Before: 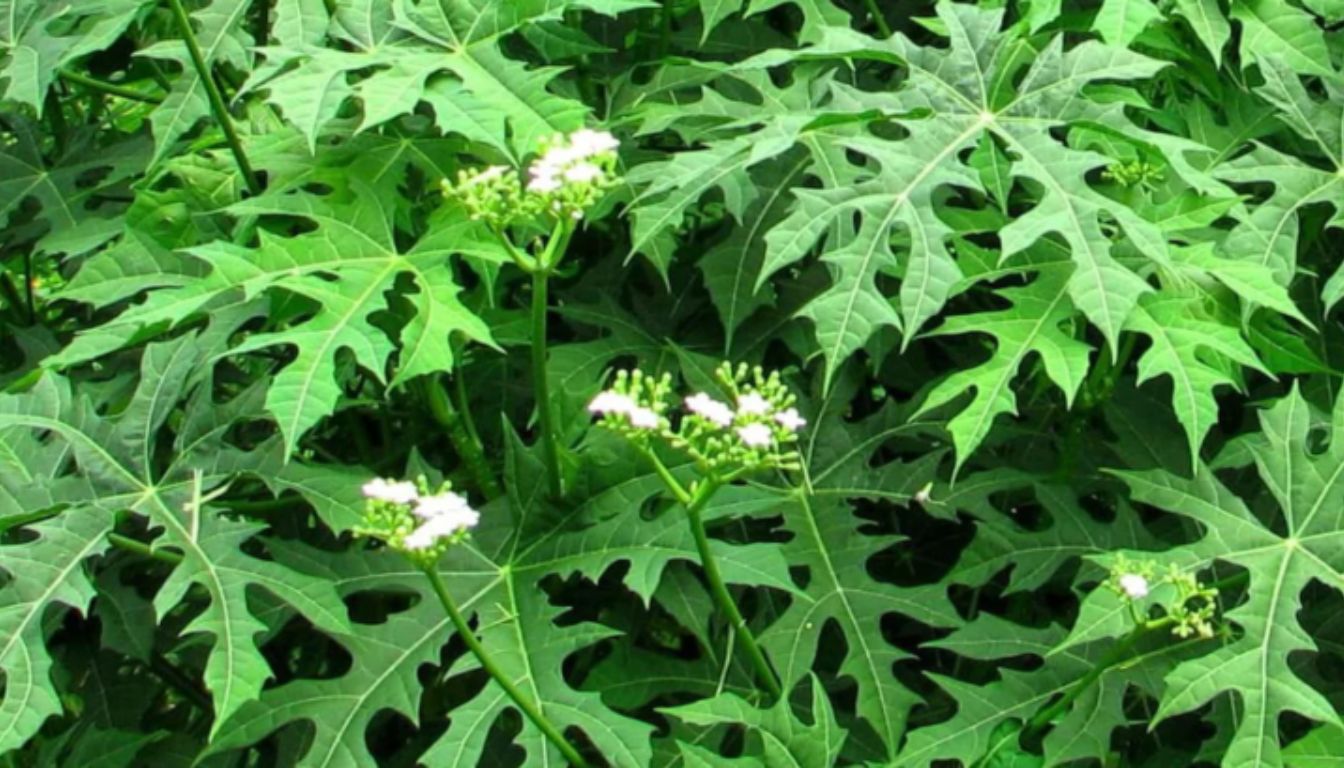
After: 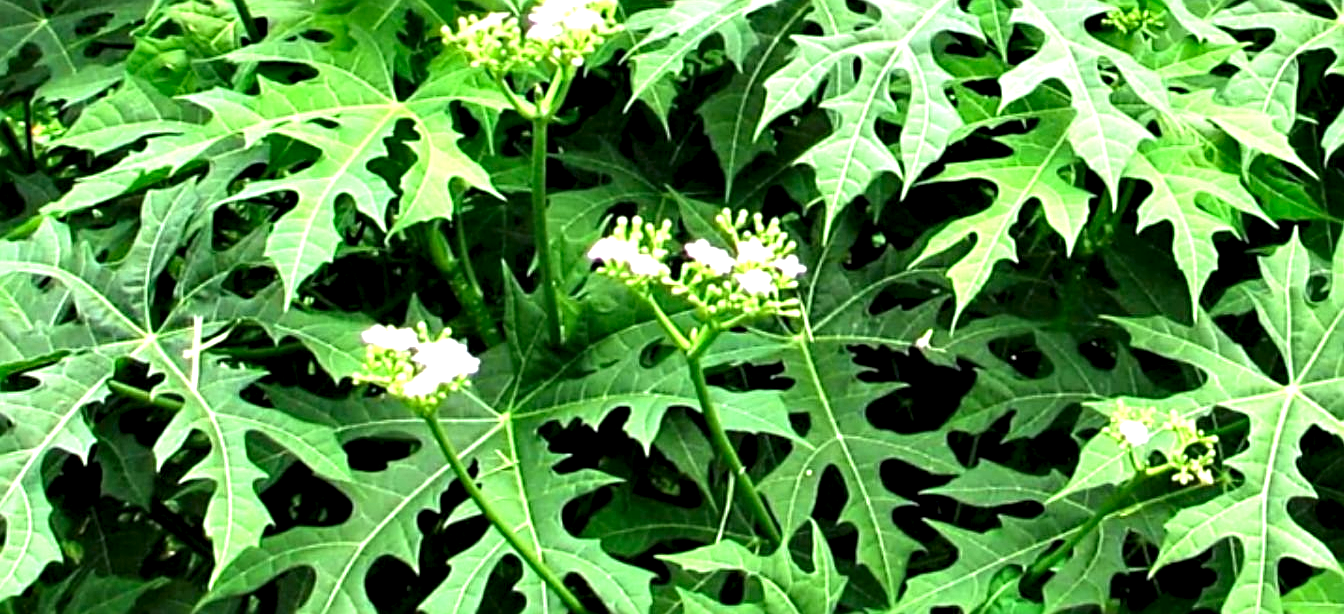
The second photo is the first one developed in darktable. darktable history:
sharpen: radius 2.767
contrast equalizer: octaves 7, y [[0.6 ×6], [0.55 ×6], [0 ×6], [0 ×6], [0 ×6]]
exposure: exposure 0.556 EV, compensate highlight preservation false
crop and rotate: top 19.998%
